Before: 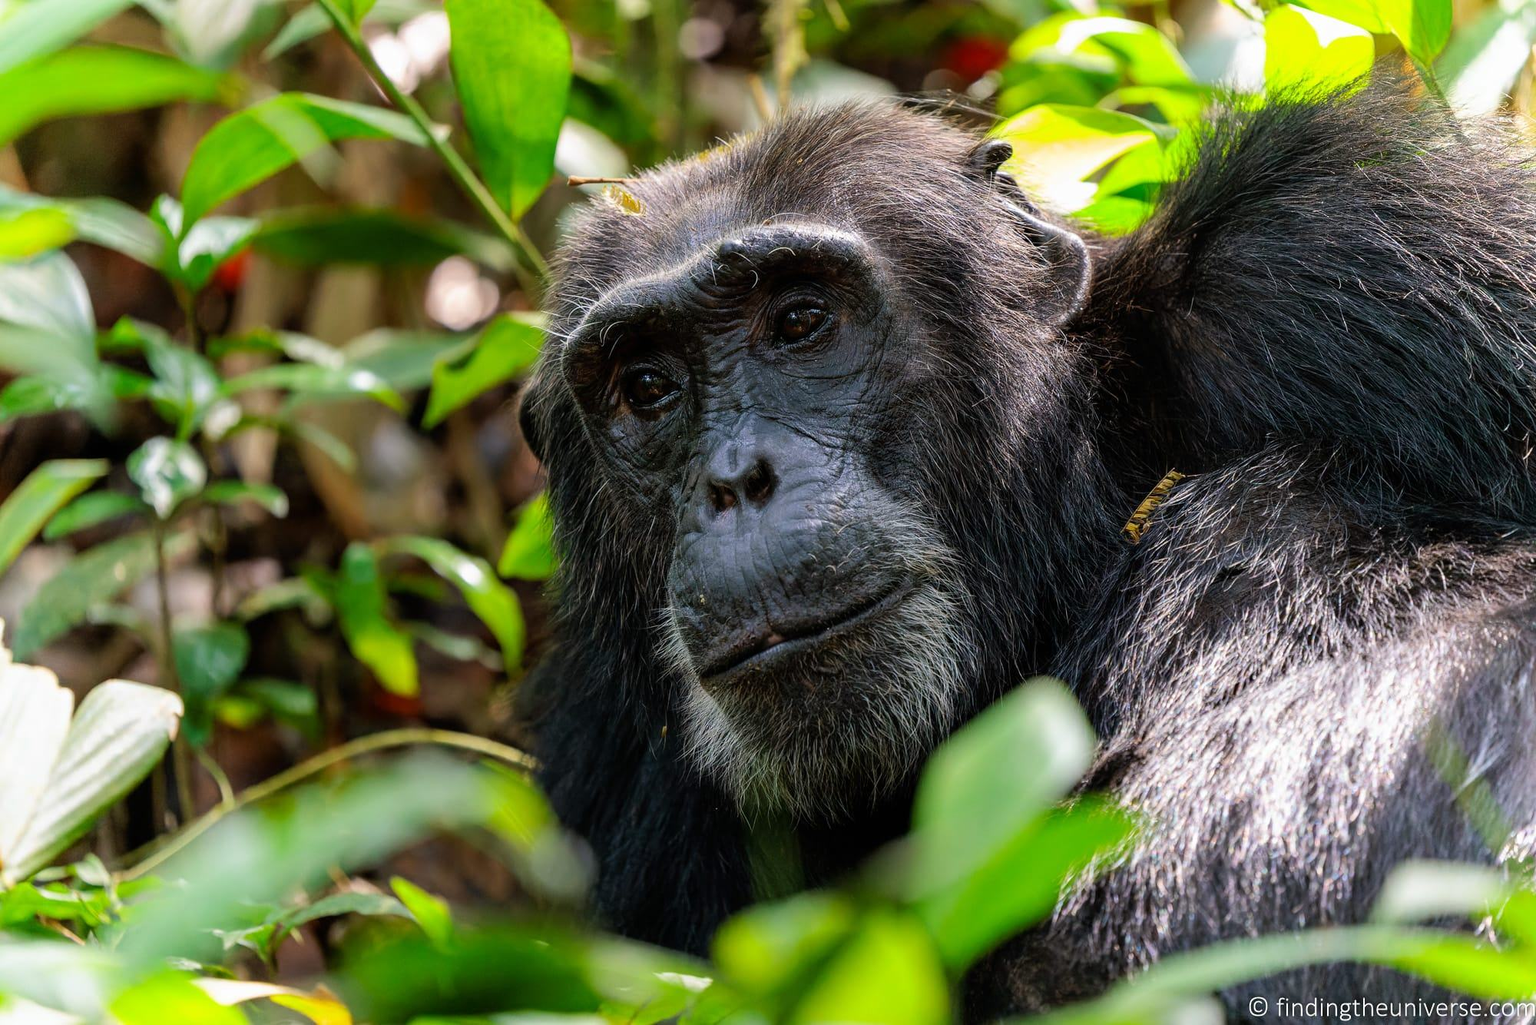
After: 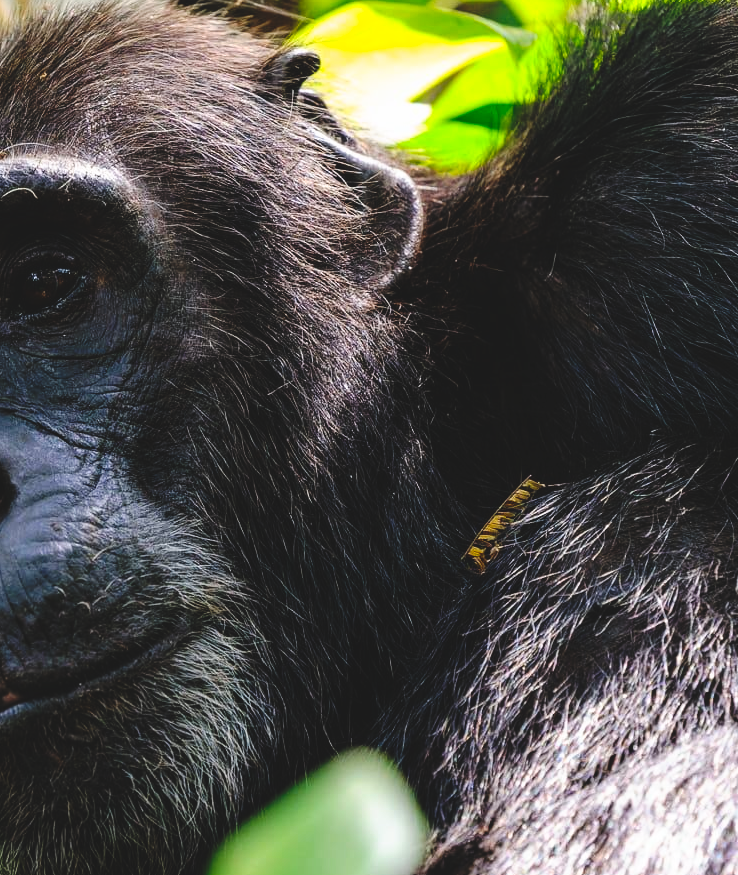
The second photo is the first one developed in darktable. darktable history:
tone curve: curves: ch0 [(0, 0) (0.003, 0.003) (0.011, 0.005) (0.025, 0.008) (0.044, 0.012) (0.069, 0.02) (0.1, 0.031) (0.136, 0.047) (0.177, 0.088) (0.224, 0.141) (0.277, 0.222) (0.335, 0.32) (0.399, 0.422) (0.468, 0.523) (0.543, 0.623) (0.623, 0.716) (0.709, 0.796) (0.801, 0.878) (0.898, 0.957) (1, 1)], preserve colors none
rgb curve: curves: ch0 [(0, 0.186) (0.314, 0.284) (0.775, 0.708) (1, 1)], compensate middle gray true, preserve colors none
crop and rotate: left 49.936%, top 10.094%, right 13.136%, bottom 24.256%
